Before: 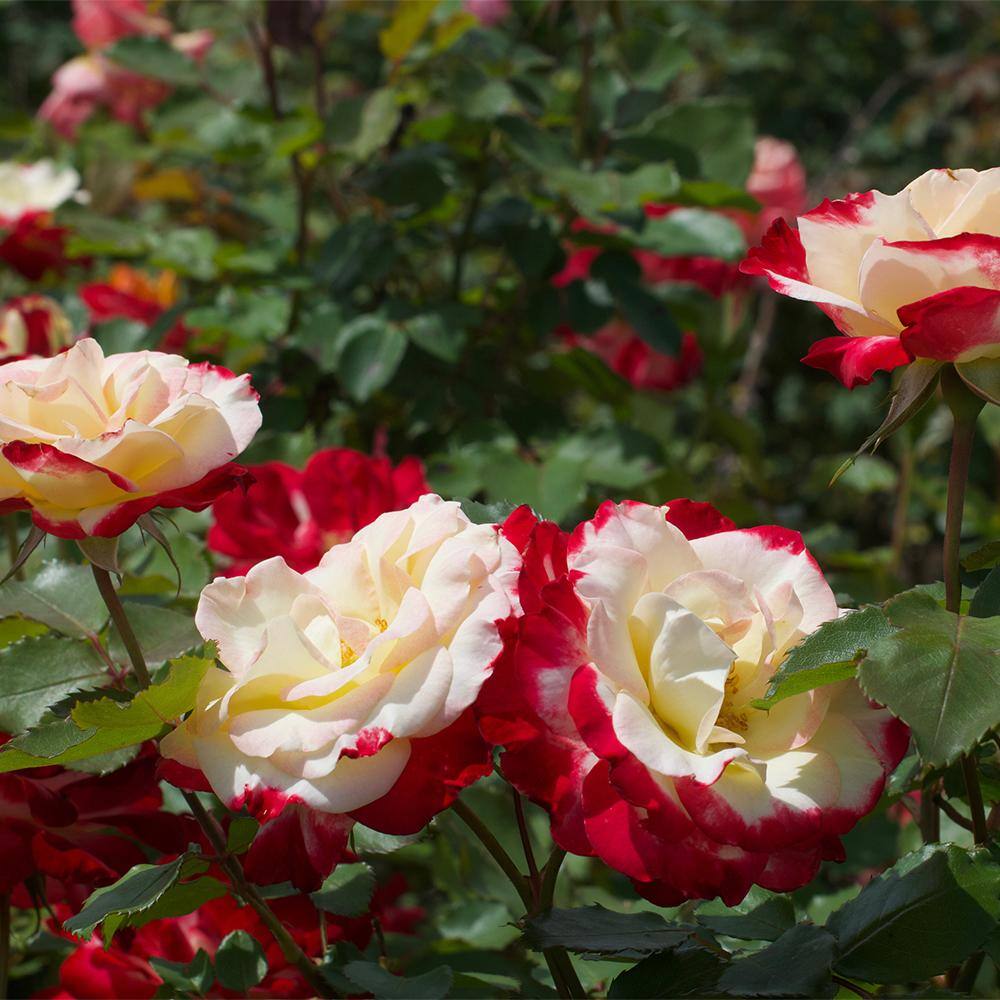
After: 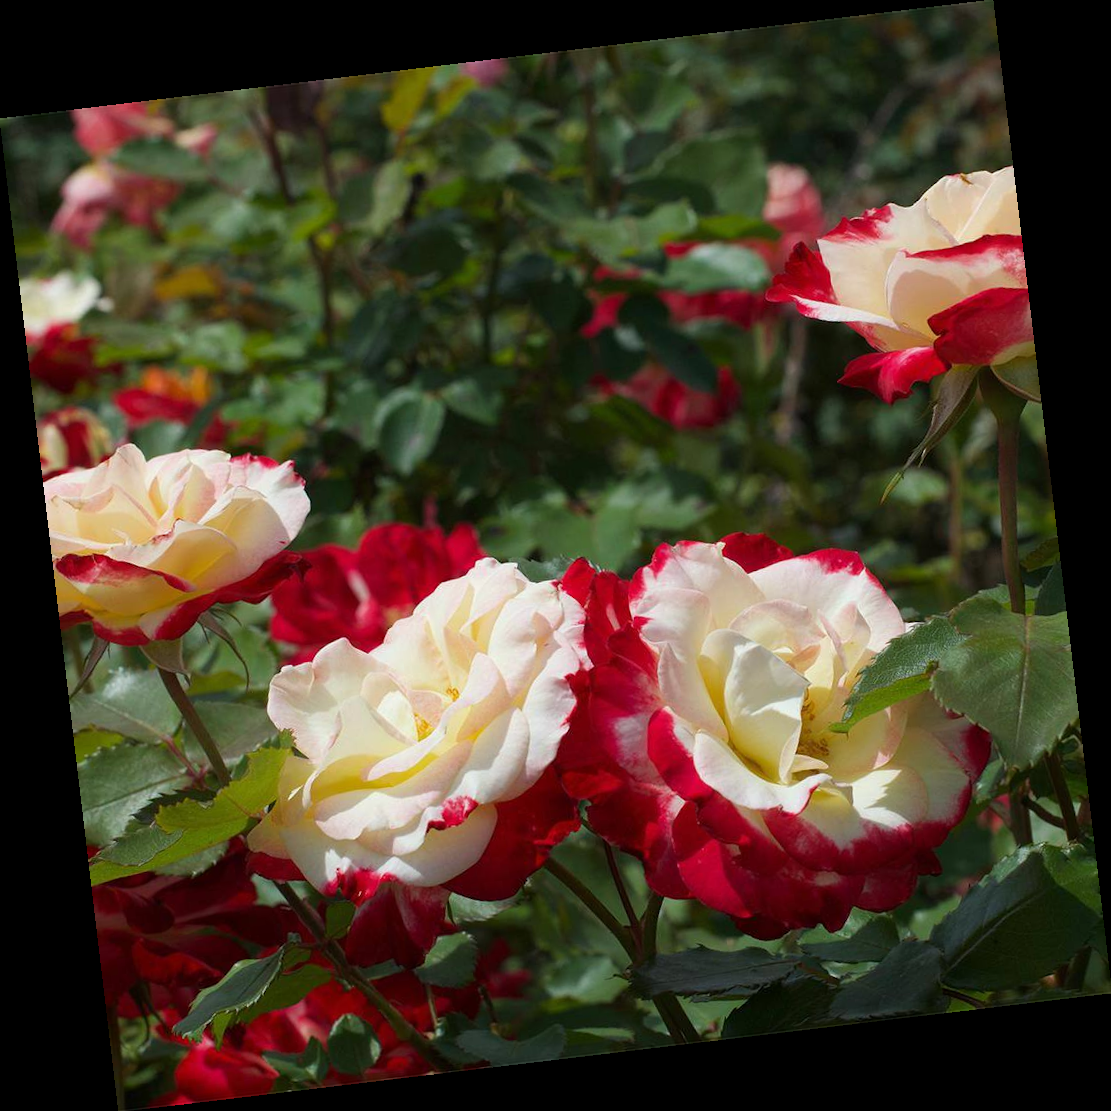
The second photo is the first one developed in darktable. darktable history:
rotate and perspective: rotation -6.83°, automatic cropping off
white balance: red 0.978, blue 0.999
